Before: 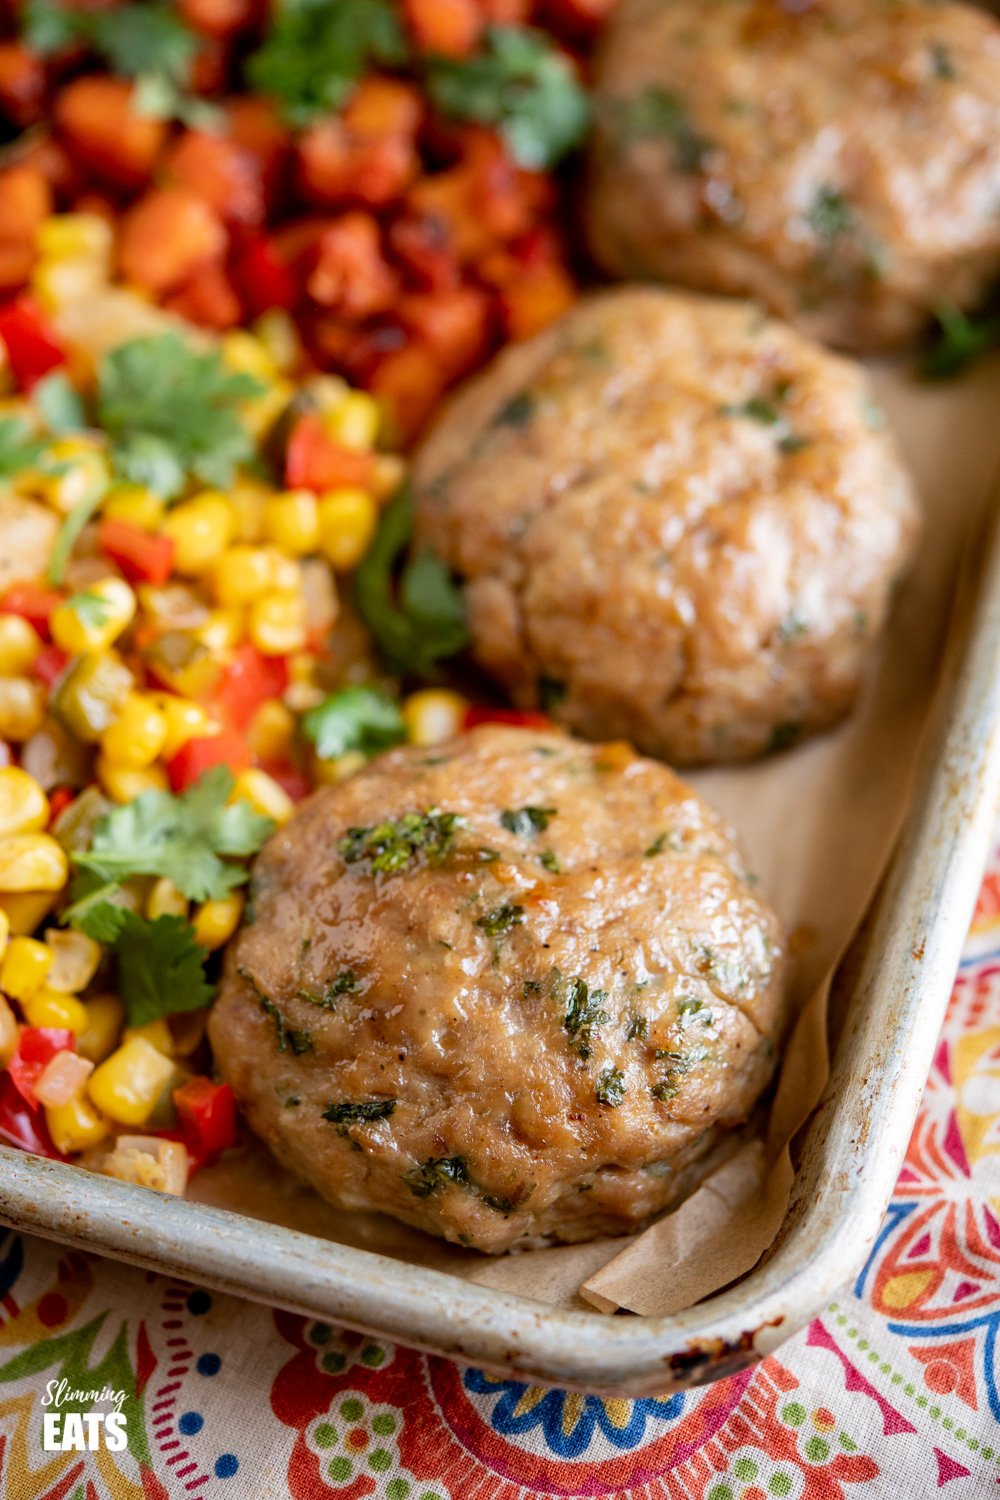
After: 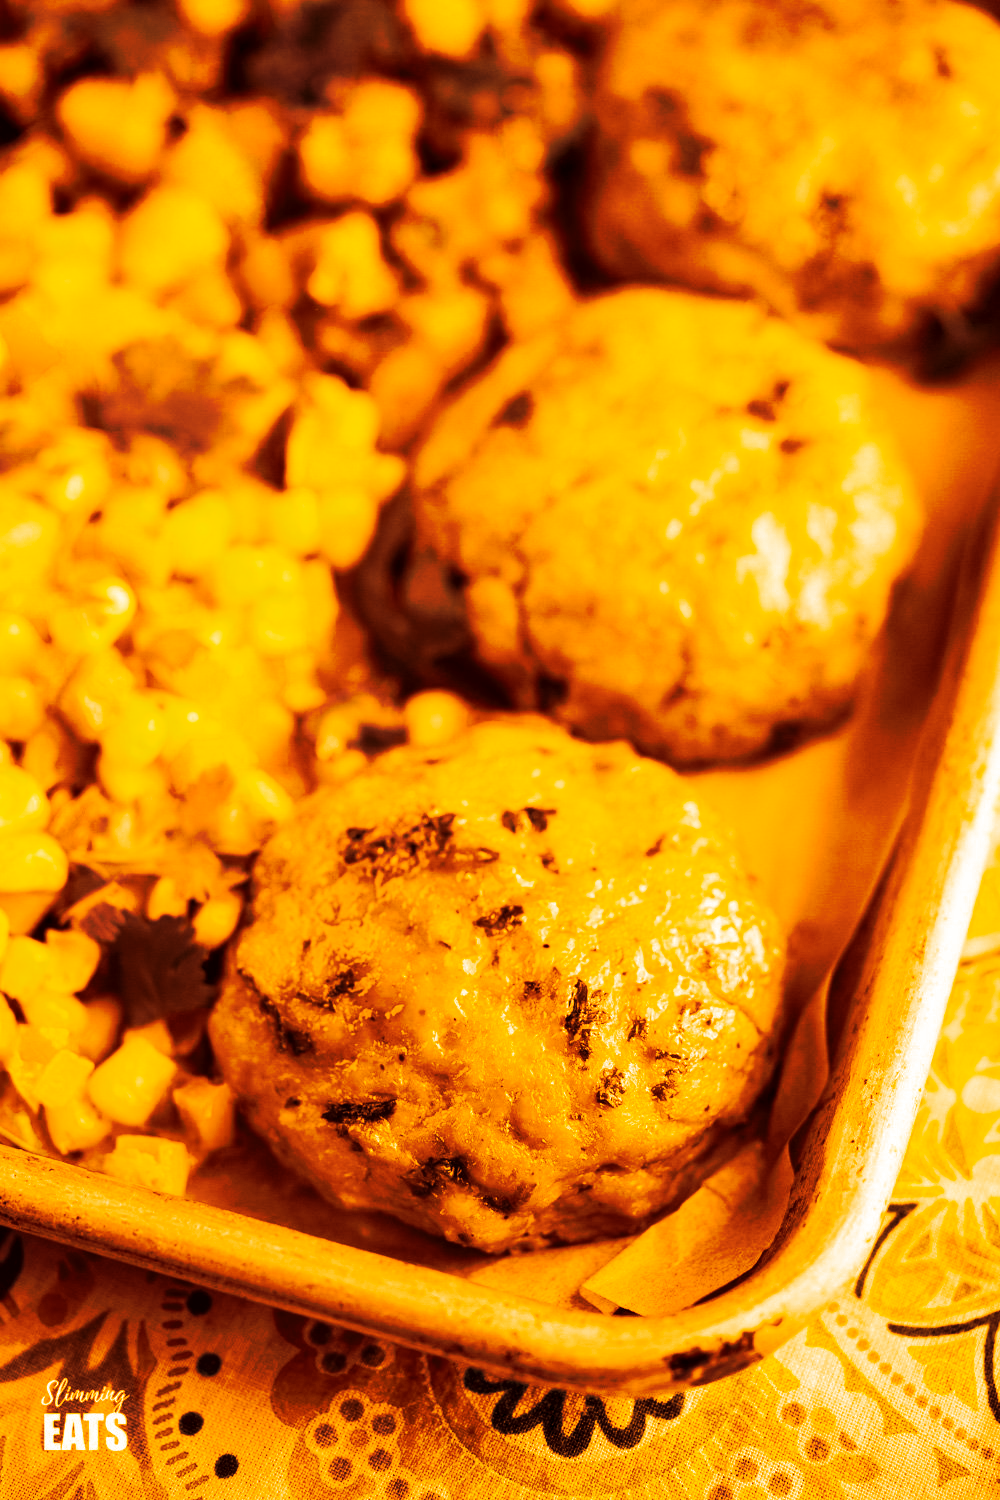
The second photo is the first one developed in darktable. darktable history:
tone curve: curves: ch0 [(0, 0) (0.003, 0.003) (0.011, 0.01) (0.025, 0.023) (0.044, 0.041) (0.069, 0.063) (0.1, 0.091) (0.136, 0.124) (0.177, 0.162) (0.224, 0.205) (0.277, 0.253) (0.335, 0.306) (0.399, 0.365) (0.468, 0.428) (0.543, 0.547) (0.623, 0.626) (0.709, 0.712) (0.801, 0.802) (0.898, 0.898) (1, 1)], preserve colors none
color look up table: target L [89.47, 74.14, 85.4, 58.58, 80.44, 67.44, 58.78, 5.455, 65.55, 67.1, 5.863, 2.273, 200, 100, 87.63, 86.73, 79.5, 85.01, 83.07, 79.97, 69.06, 45.03, 65.85, 30.67, 37.65, 8.659, 88.87, 79.85, 89.38, 71.05, 79.5, 85.65, 80.8, 71.26, 66.08, 71.68, 64.19, 66.42, 6.499, 4.849, 3.253, 23.08, 1.309, 69.41, 81.86, 13.57, 10.84, 58.78, 8.137], target a [-0.913, 30.07, 6.361, 48.59, 17.09, 46.42, 47.3, 20.81, 47.31, 46.51, 20.96, 8.865, 0, 0, 2.011, 4.357, 19.08, 7.759, 11.67, 18.09, 41.79, 46.24, 48.06, 41.7, 44.29, 24.57, -0.382, 17.66, -1.335, 37.84, 19.08, 5.88, 15.68, 37.36, 46.77, 36.39, 47.65, 46.68, 21.6, 18.81, 13.23, 36.29, 5.825, 41.71, 14.13, 29.79, 27.03, 47.3, 23.78], target b [87.8, 78.21, 85.15, 67.33, 82.06, 74.52, 67.68, 8.632, 73.08, 74.25, 9.253, 3.591, 0, 0, 86.61, 86.08, 81.28, 84.87, 83.71, 81.67, 75.27, 56.06, 73.43, 42.72, 49.73, 13.24, 87.43, 81.63, 87.77, 76.55, 81.38, 85.23, 82.22, 76.54, 73.44, 76.77, 71.85, 73.71, 10.24, 7.667, 5.154, 34.02, 2.085, 75.54, 82.95, 21.2, 16.64, 67.68, 12.82], num patches 49
